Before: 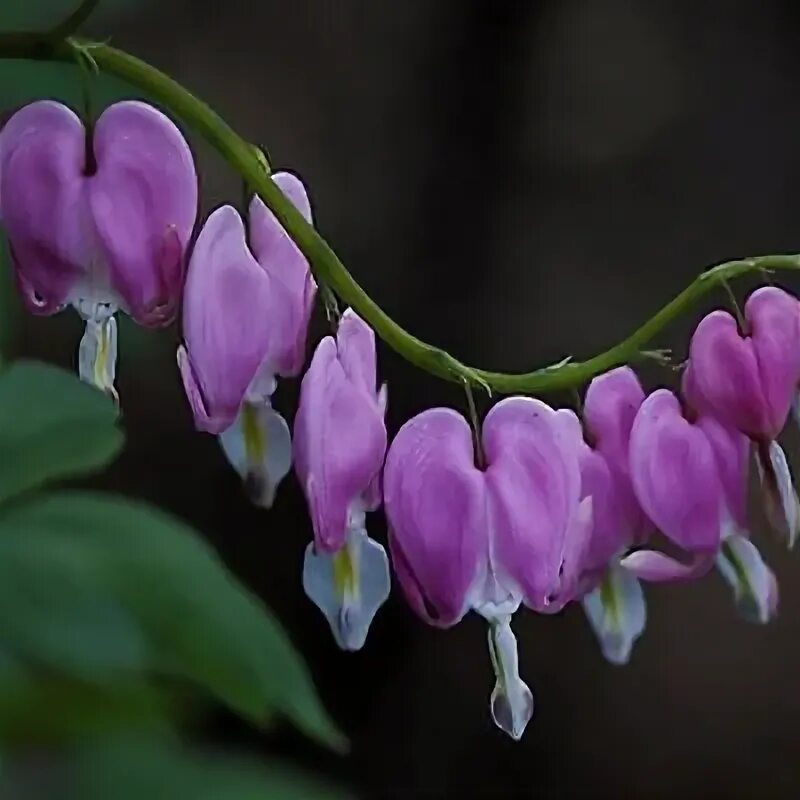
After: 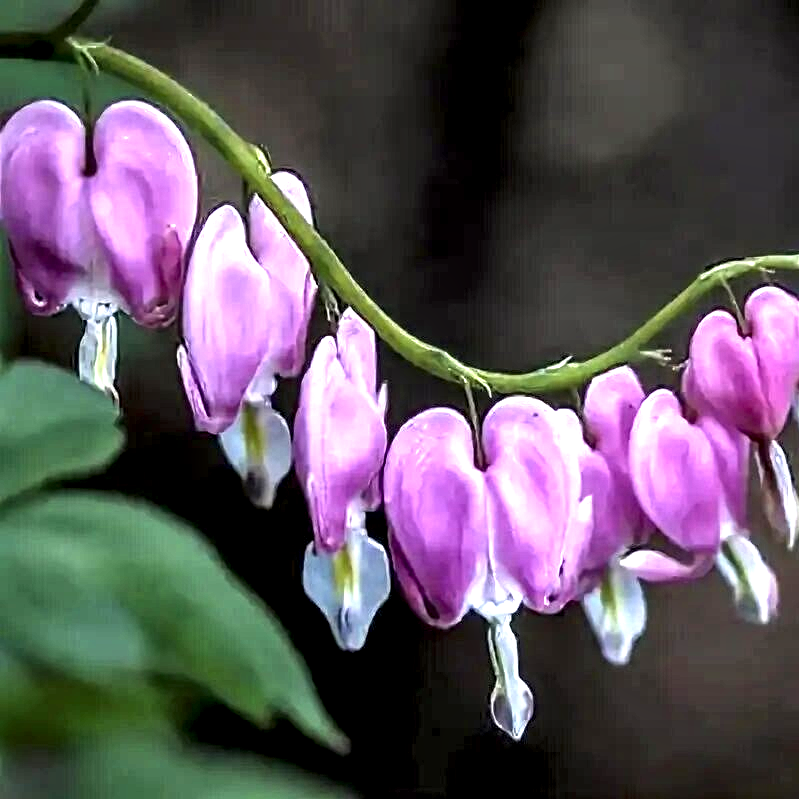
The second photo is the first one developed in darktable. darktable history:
local contrast: detail 203%
exposure: black level correction 0, exposure 1.379 EV, compensate exposure bias true, compensate highlight preservation false
